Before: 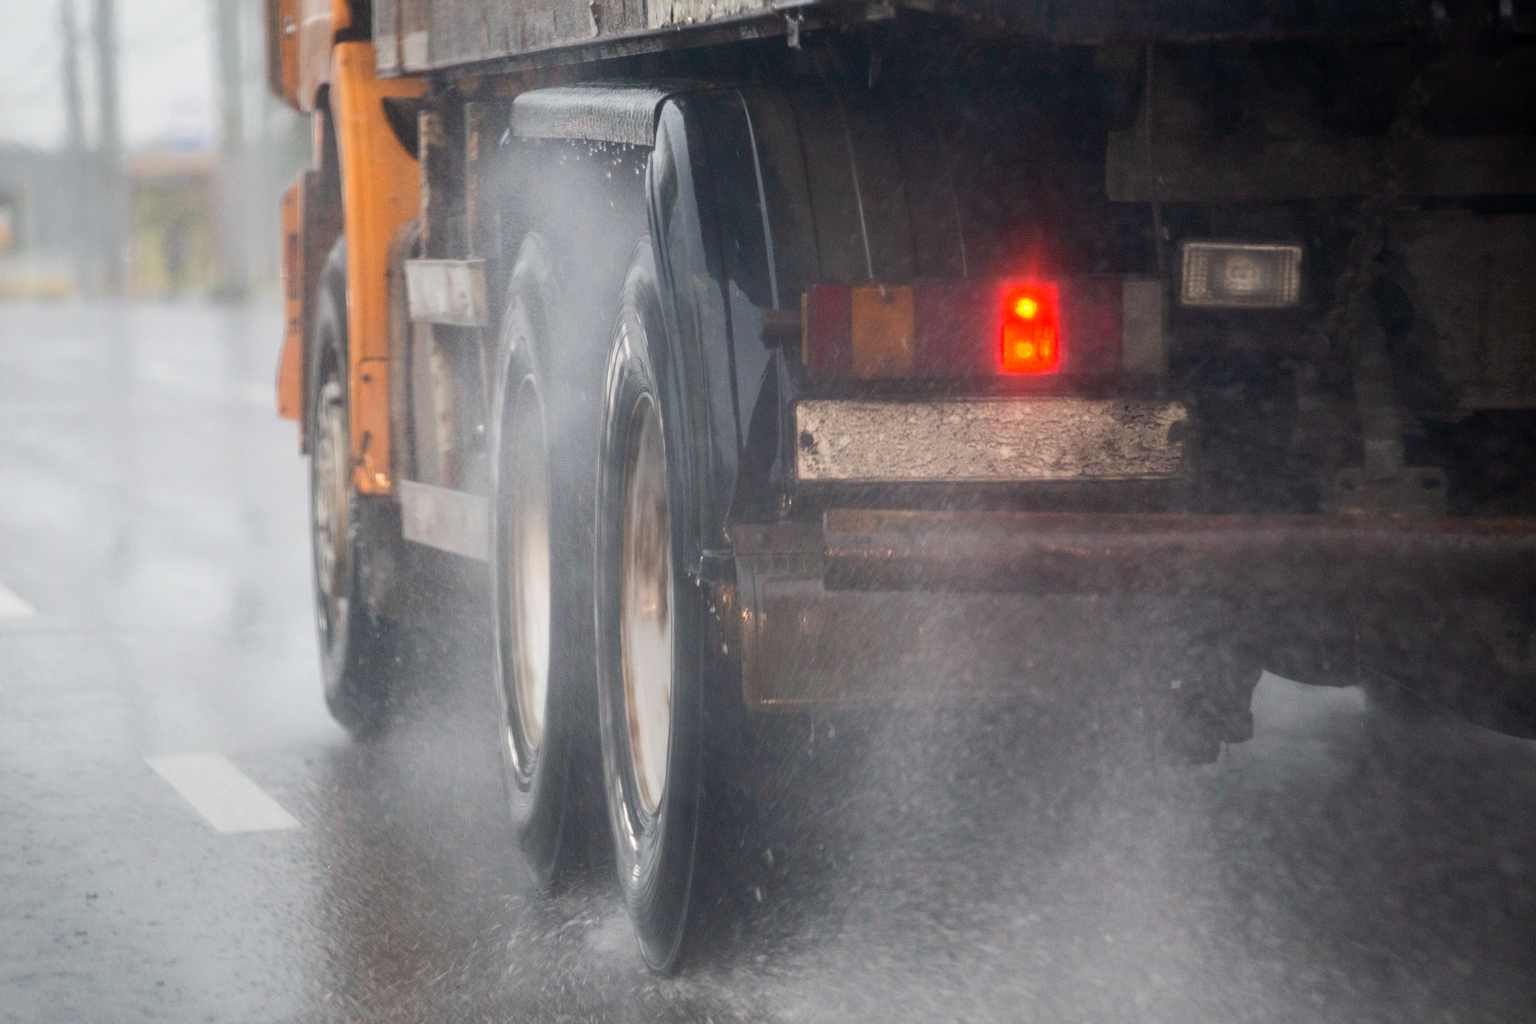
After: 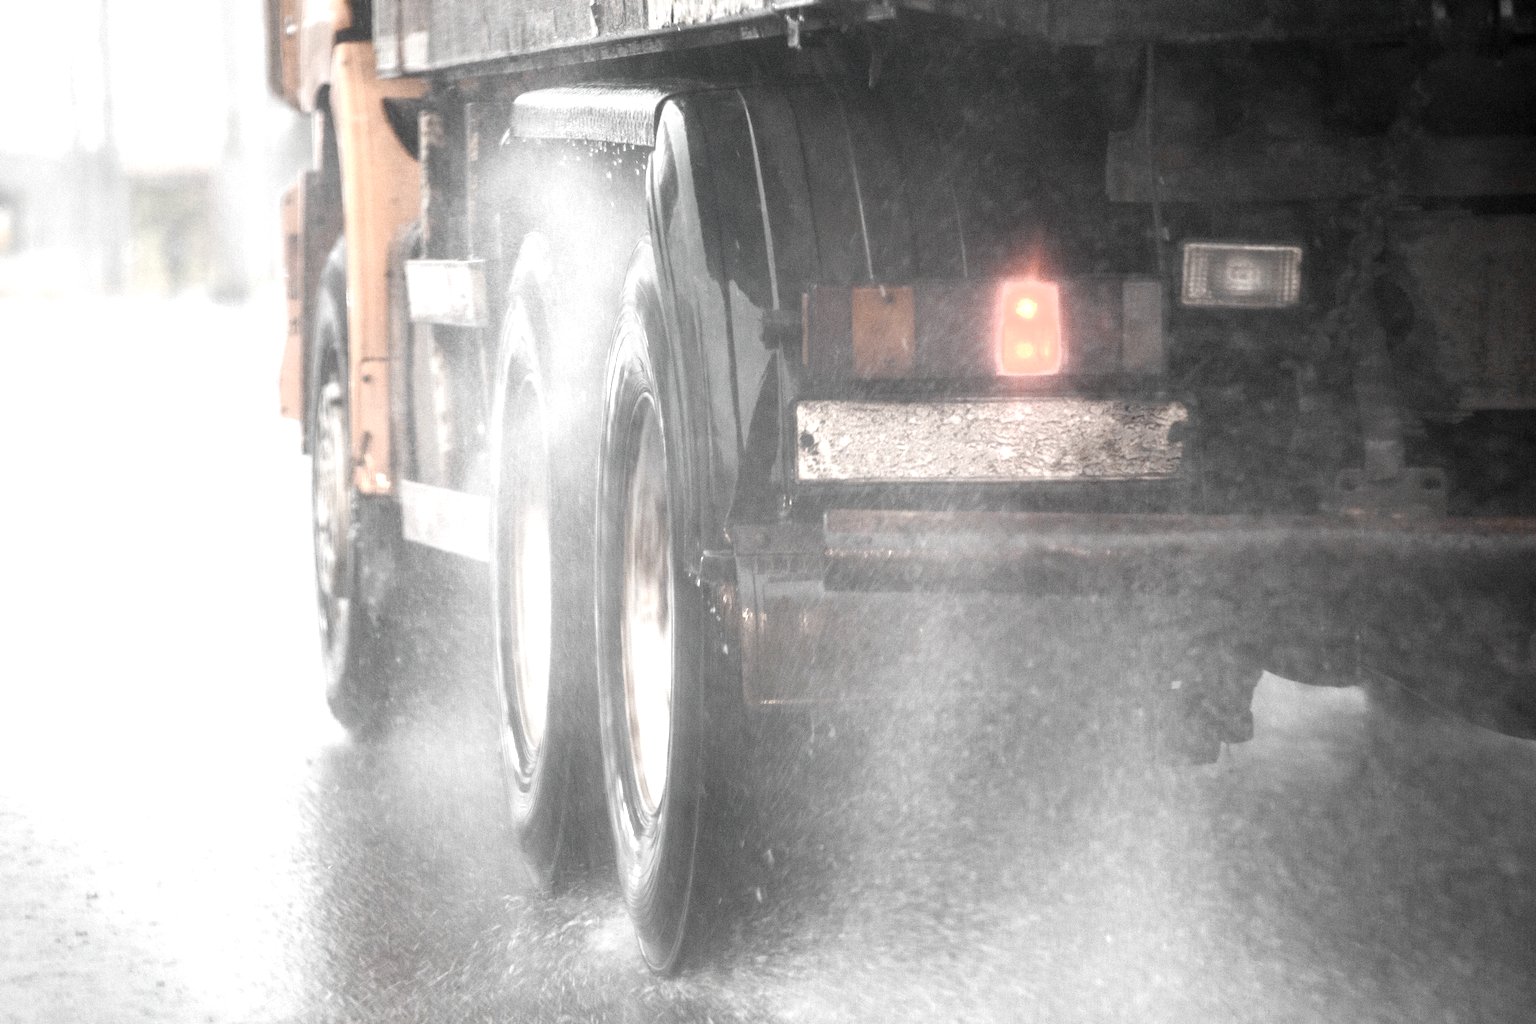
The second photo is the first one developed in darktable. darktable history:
exposure: exposure 1.154 EV, compensate highlight preservation false
color balance rgb: power › hue 61.93°, perceptual saturation grading › global saturation 0.619%, perceptual saturation grading › highlights -29.748%, perceptual saturation grading › mid-tones 29.895%, perceptual saturation grading › shadows 59.313%, global vibrance 20%
color zones: curves: ch0 [(0, 0.613) (0.01, 0.613) (0.245, 0.448) (0.498, 0.529) (0.642, 0.665) (0.879, 0.777) (0.99, 0.613)]; ch1 [(0, 0.035) (0.121, 0.189) (0.259, 0.197) (0.415, 0.061) (0.589, 0.022) (0.732, 0.022) (0.857, 0.026) (0.991, 0.053)]
